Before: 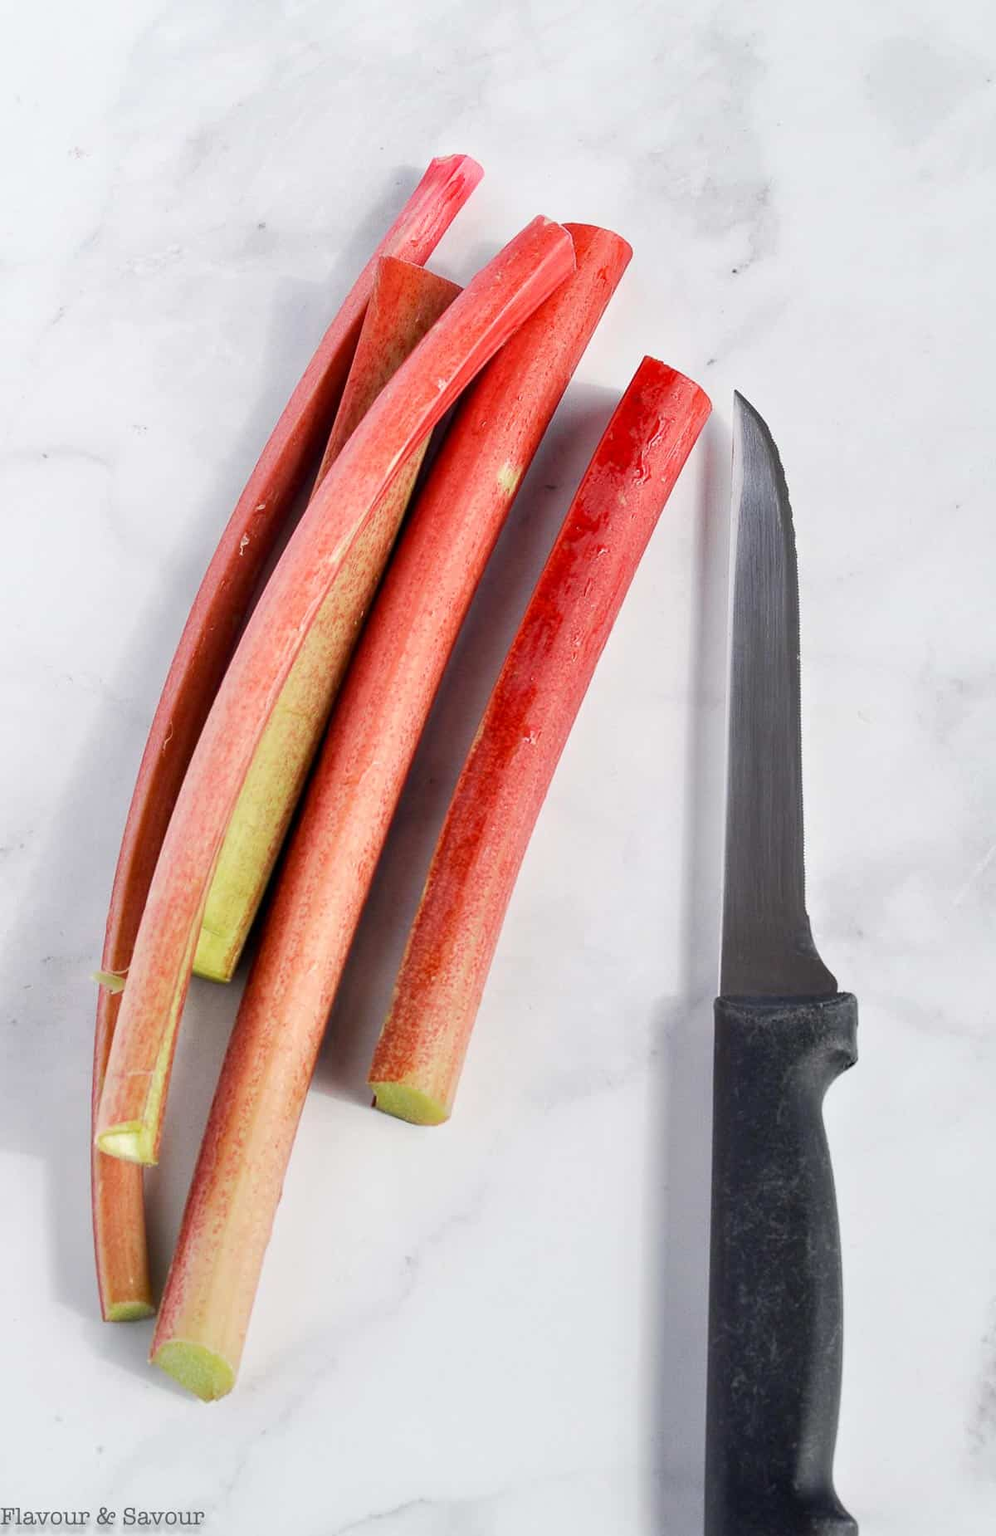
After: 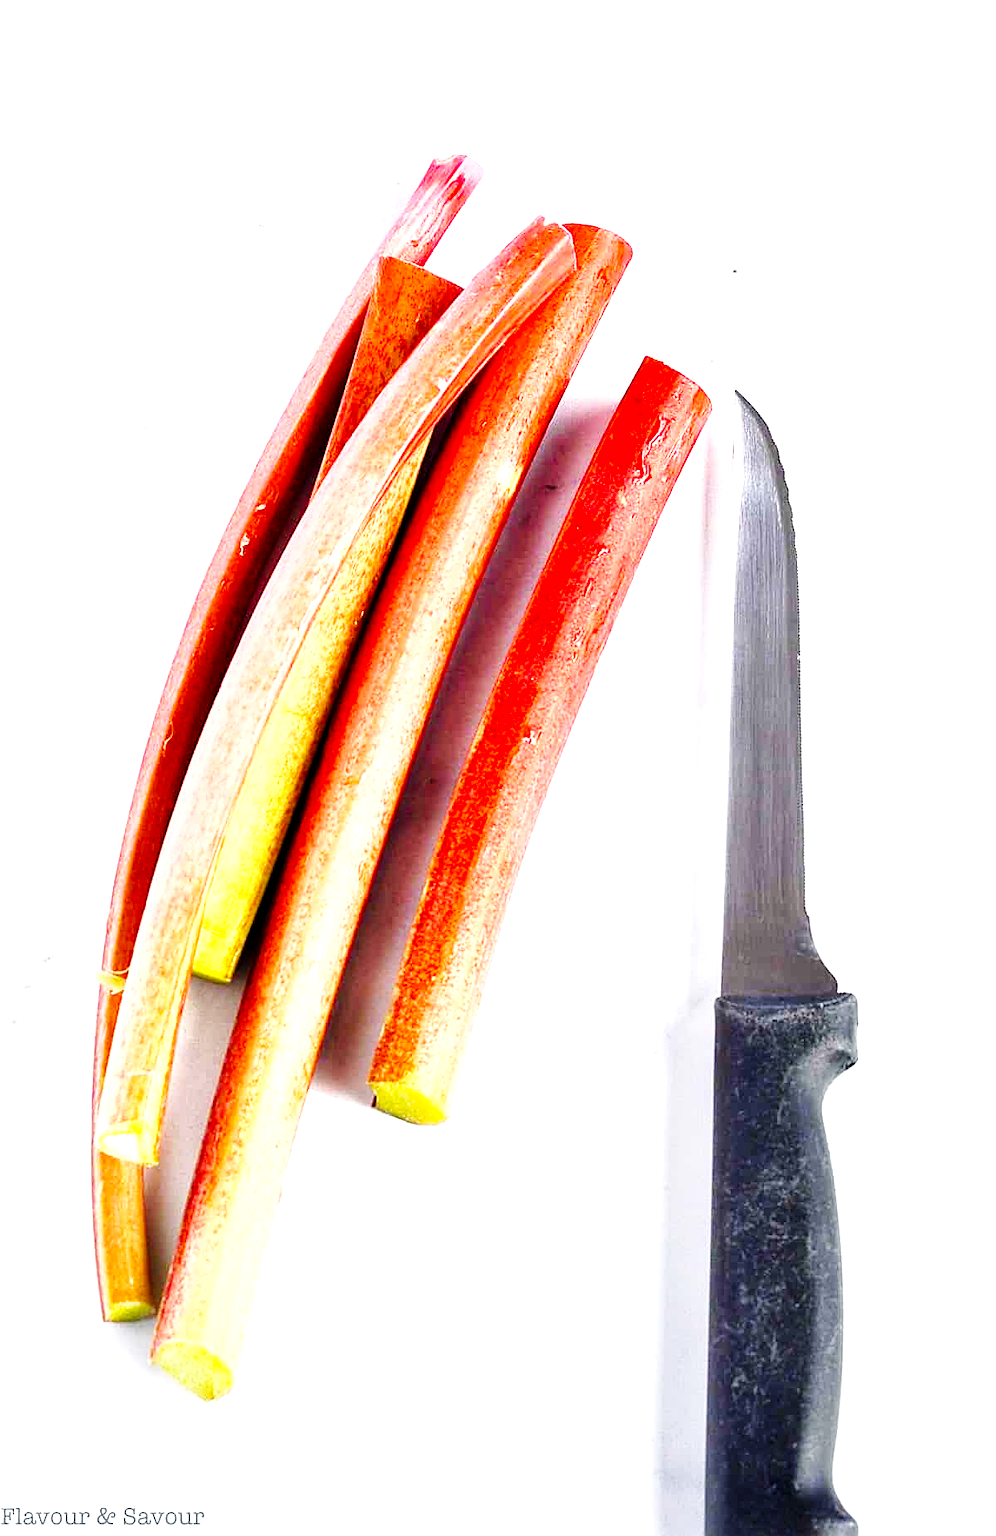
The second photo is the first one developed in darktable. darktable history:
sharpen: on, module defaults
color balance rgb: perceptual saturation grading › global saturation 25.524%, global vibrance 25.007%, contrast 10.287%
local contrast: mode bilateral grid, contrast 20, coarseness 50, detail 157%, midtone range 0.2
exposure: black level correction 0.001, exposure 0.96 EV, compensate highlight preservation false
base curve: curves: ch0 [(0, 0) (0.032, 0.025) (0.121, 0.166) (0.206, 0.329) (0.605, 0.79) (1, 1)], preserve colors none
